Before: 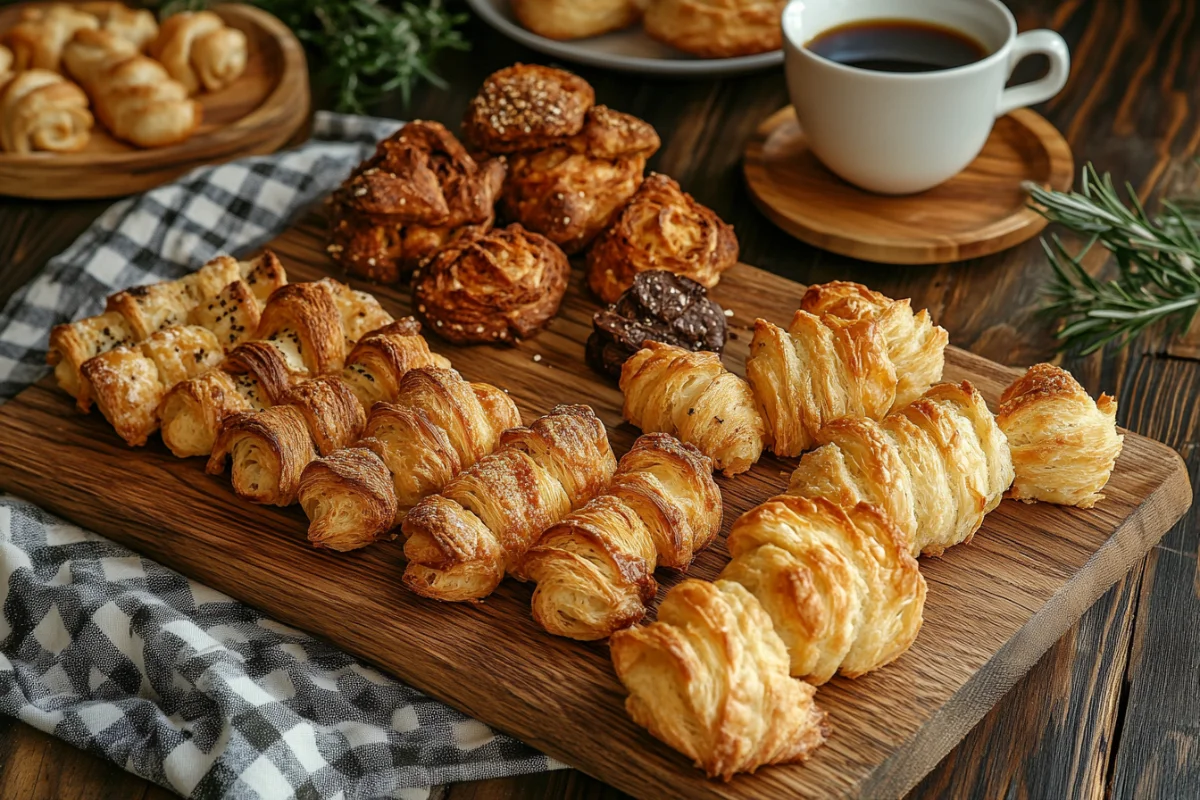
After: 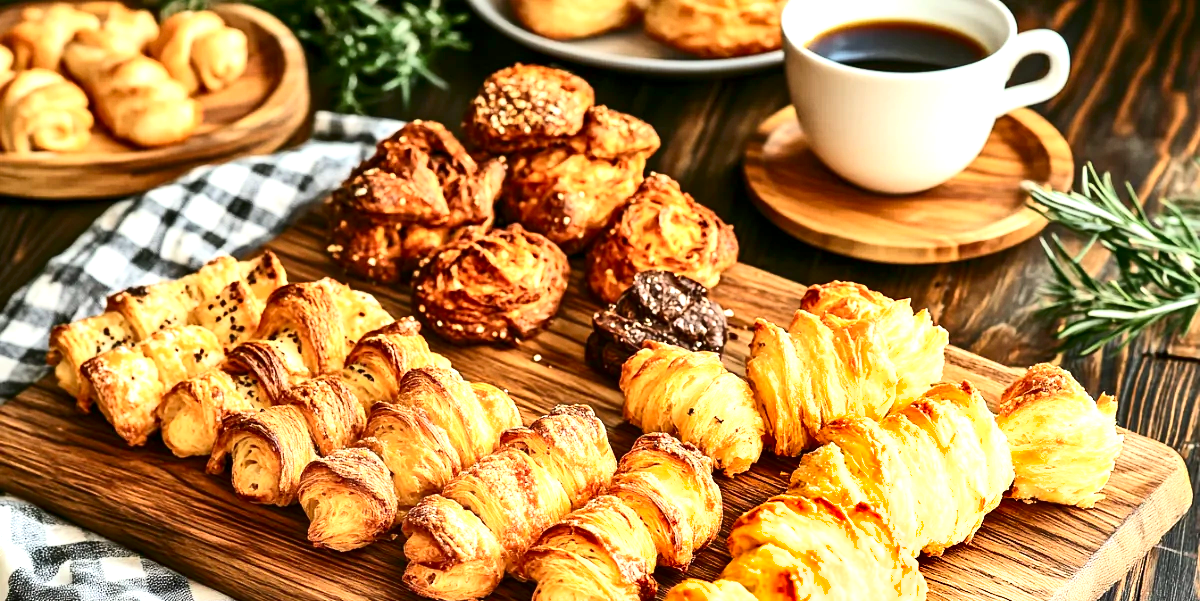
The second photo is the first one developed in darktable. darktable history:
crop: bottom 24.872%
contrast brightness saturation: contrast 0.296
exposure: black level correction 0.001, exposure 1.829 EV, compensate highlight preservation false
shadows and highlights: soften with gaussian
